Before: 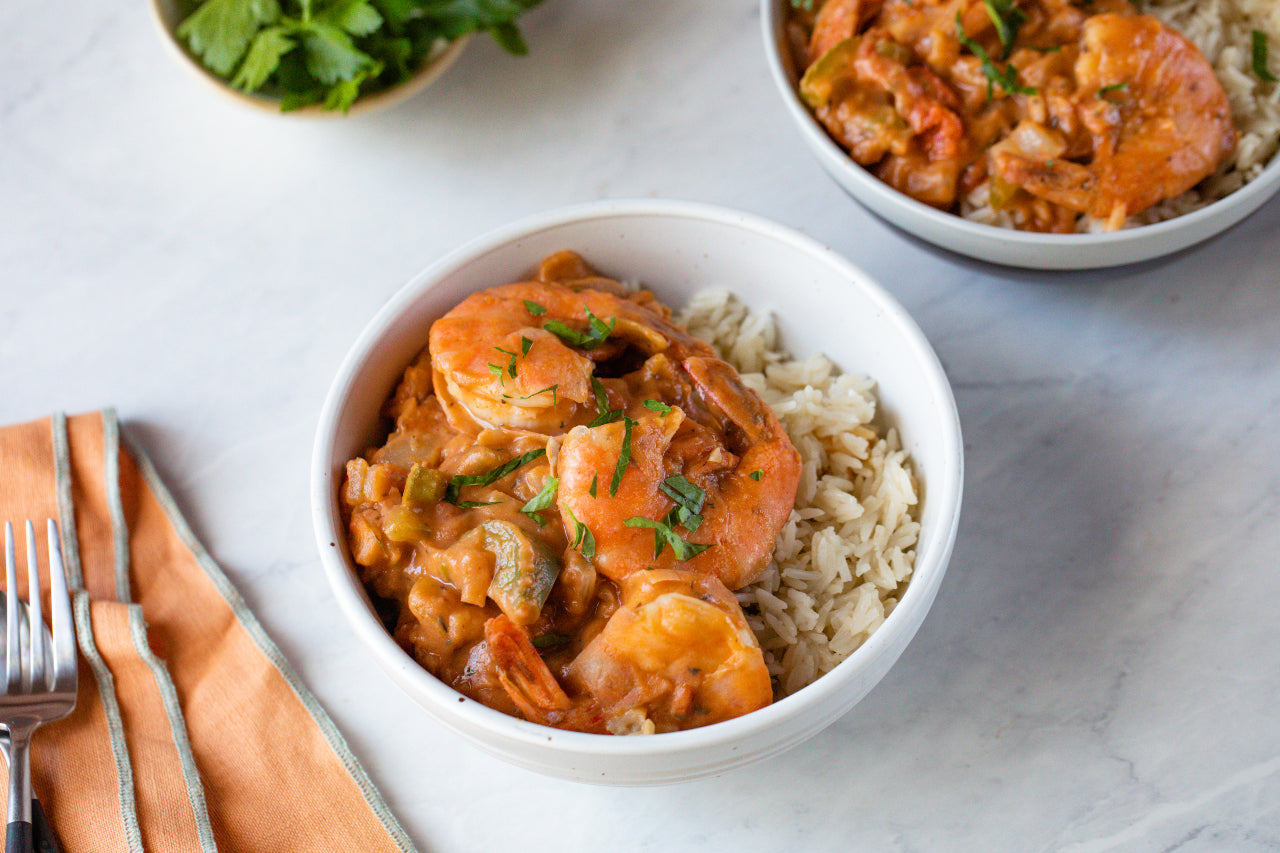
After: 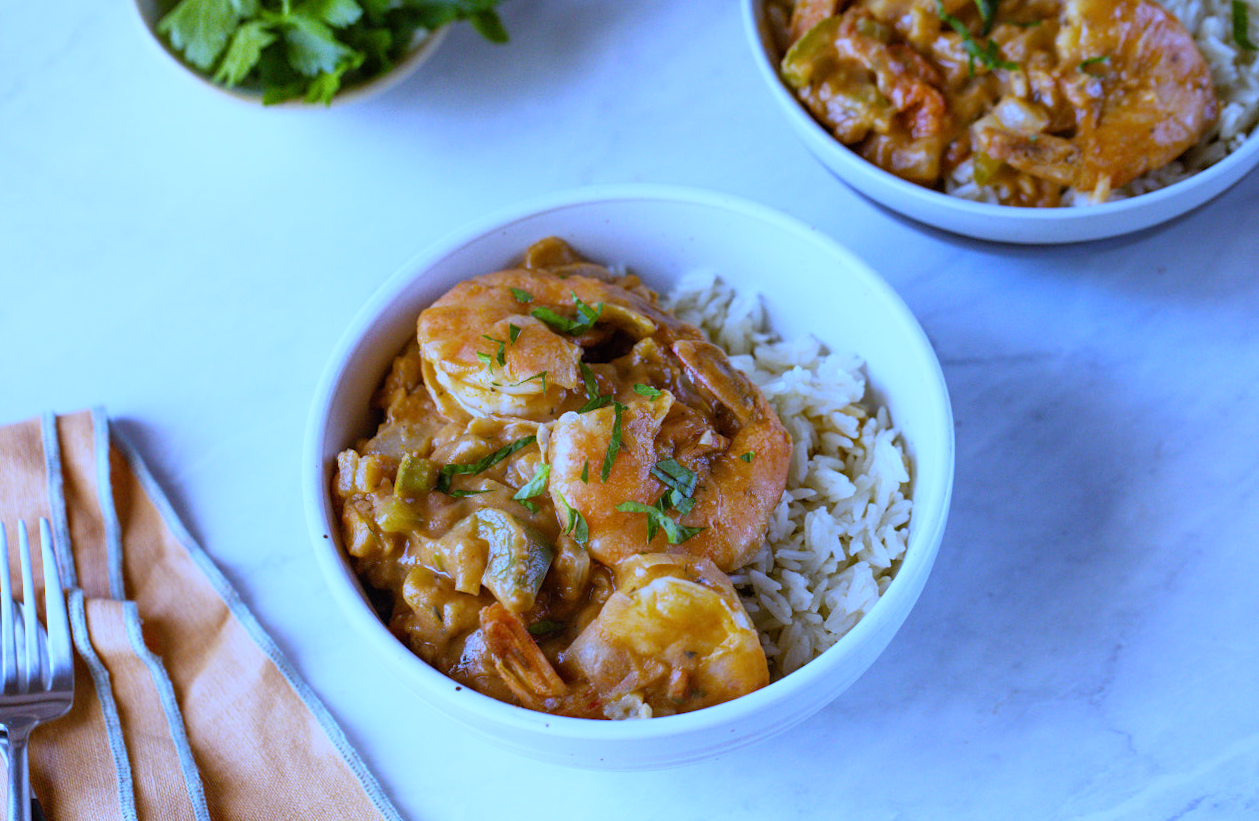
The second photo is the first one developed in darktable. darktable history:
shadows and highlights: shadows 0, highlights 40
color zones: curves: ch0 [(0, 0.5) (0.143, 0.5) (0.286, 0.5) (0.429, 0.5) (0.571, 0.5) (0.714, 0.476) (0.857, 0.5) (1, 0.5)]; ch2 [(0, 0.5) (0.143, 0.5) (0.286, 0.5) (0.429, 0.5) (0.571, 0.5) (0.714, 0.487) (0.857, 0.5) (1, 0.5)]
white balance: red 0.766, blue 1.537
rotate and perspective: rotation -1.42°, crop left 0.016, crop right 0.984, crop top 0.035, crop bottom 0.965
